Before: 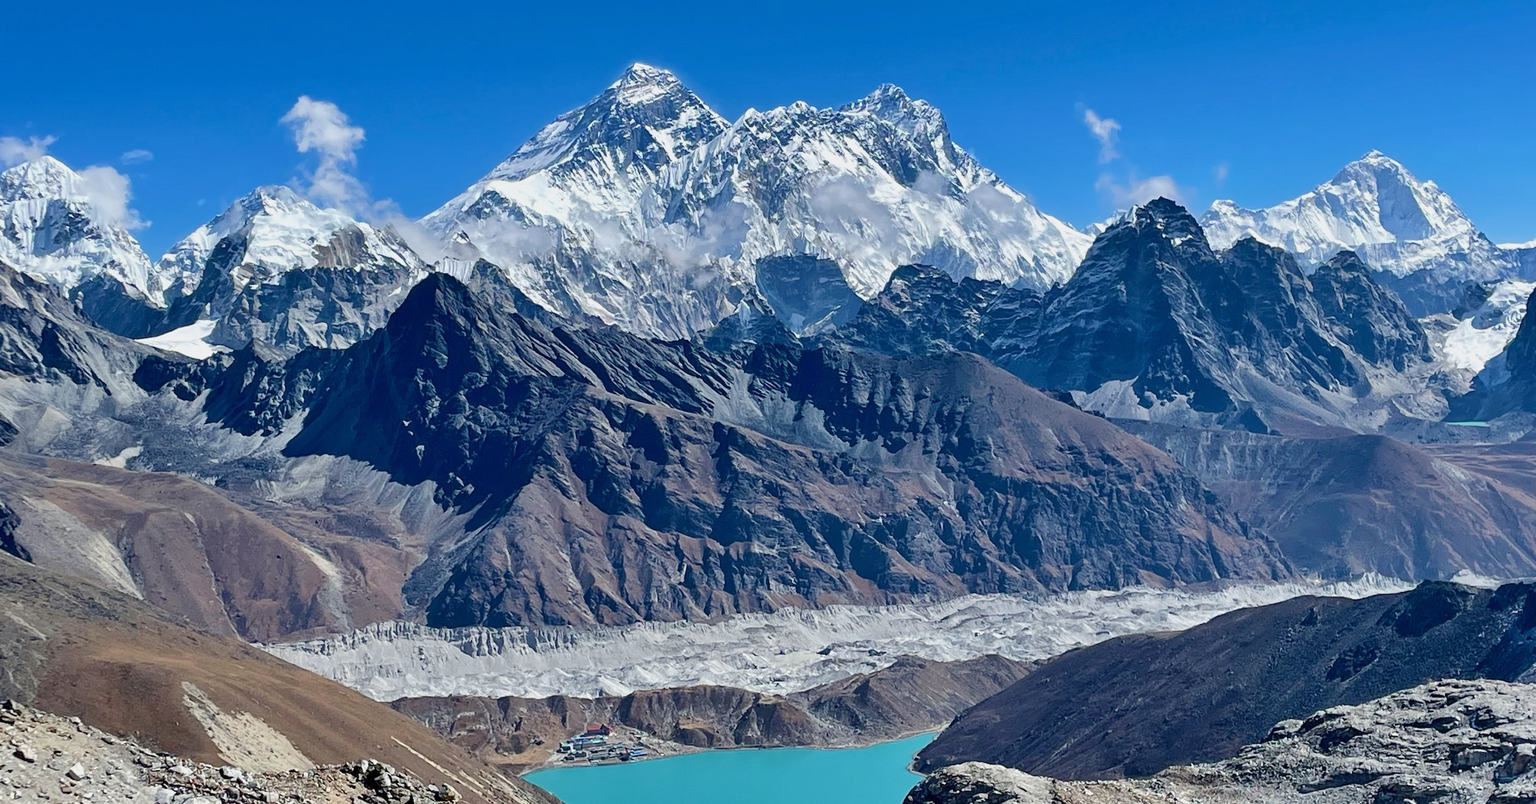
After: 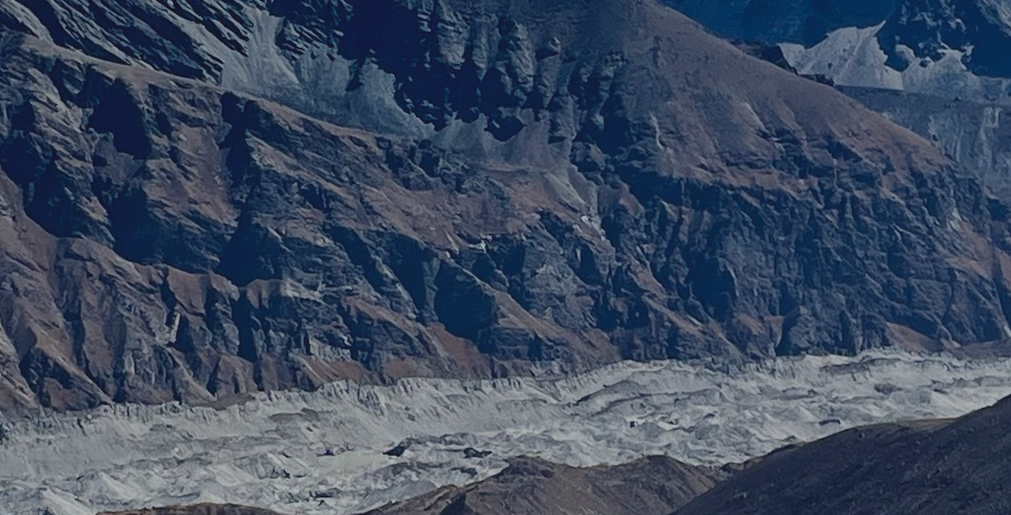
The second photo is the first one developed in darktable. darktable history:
exposure: black level correction -0.016, exposure -1.018 EV, compensate highlight preservation false
contrast brightness saturation: contrast 0.07
crop: left 37.221%, top 45.169%, right 20.63%, bottom 13.777%
